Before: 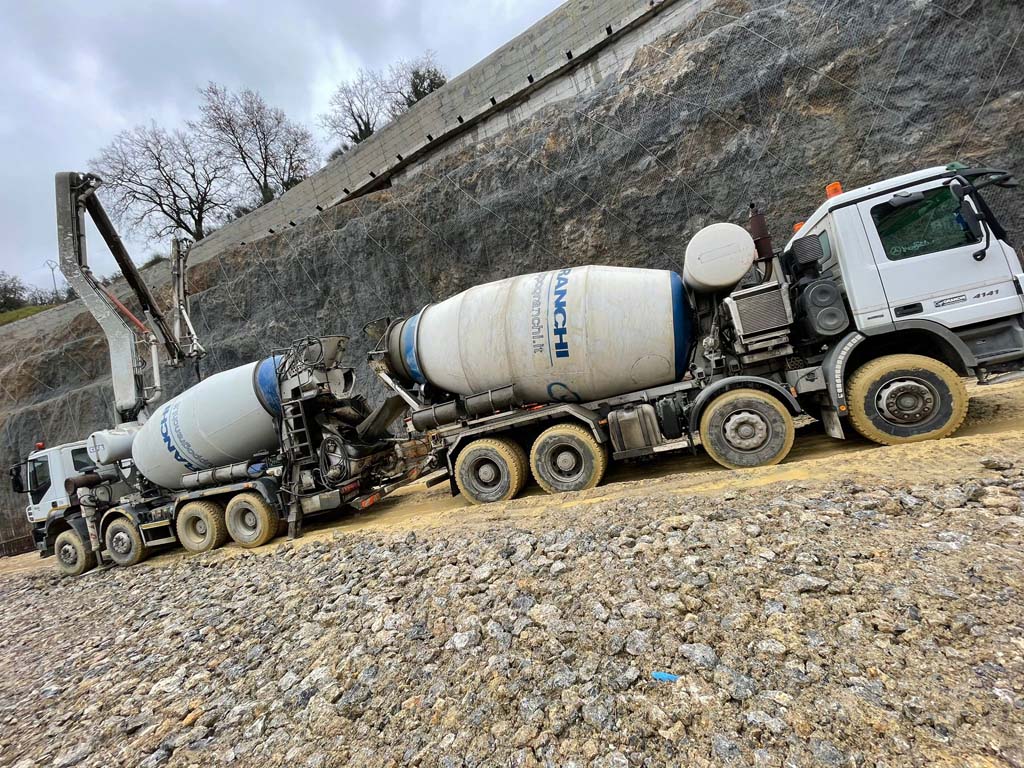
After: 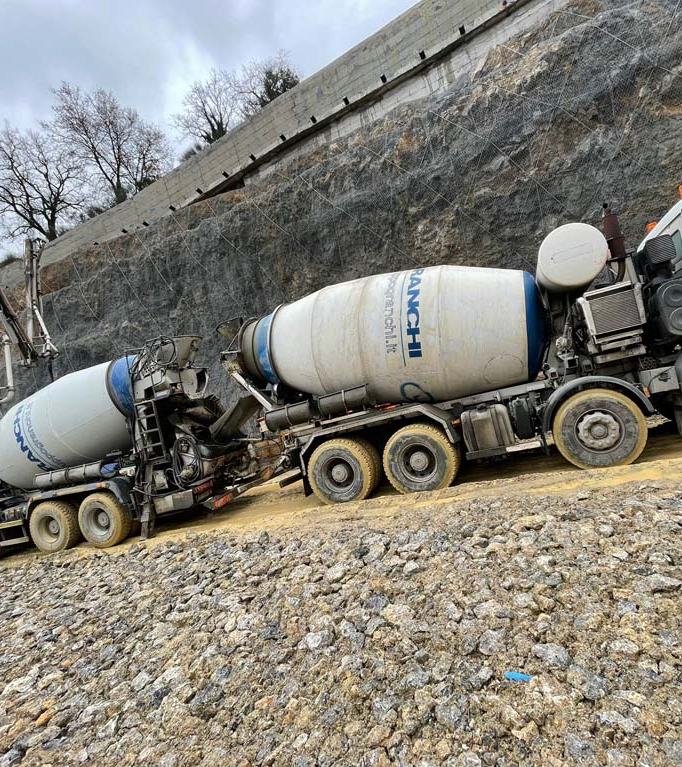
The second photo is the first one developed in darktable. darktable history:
crop and rotate: left 14.371%, right 18.993%
